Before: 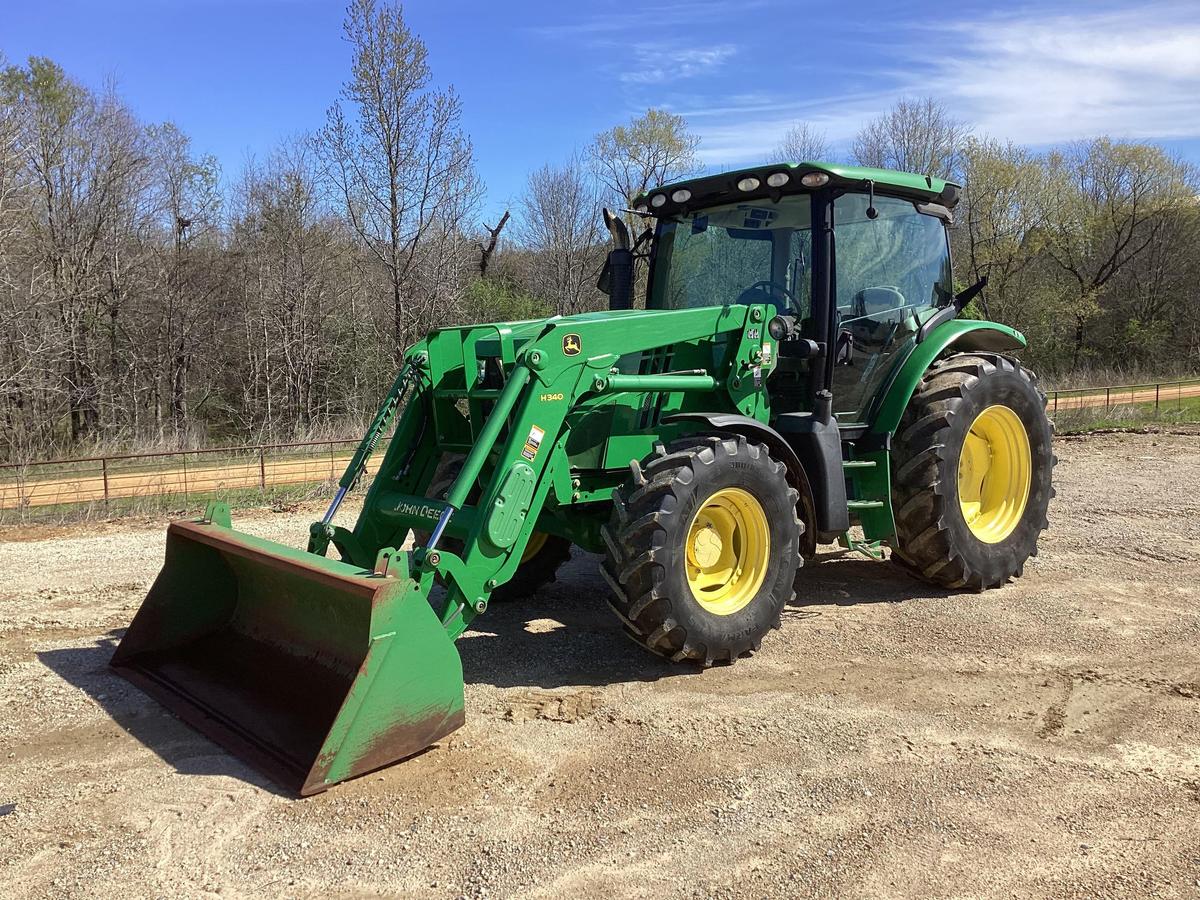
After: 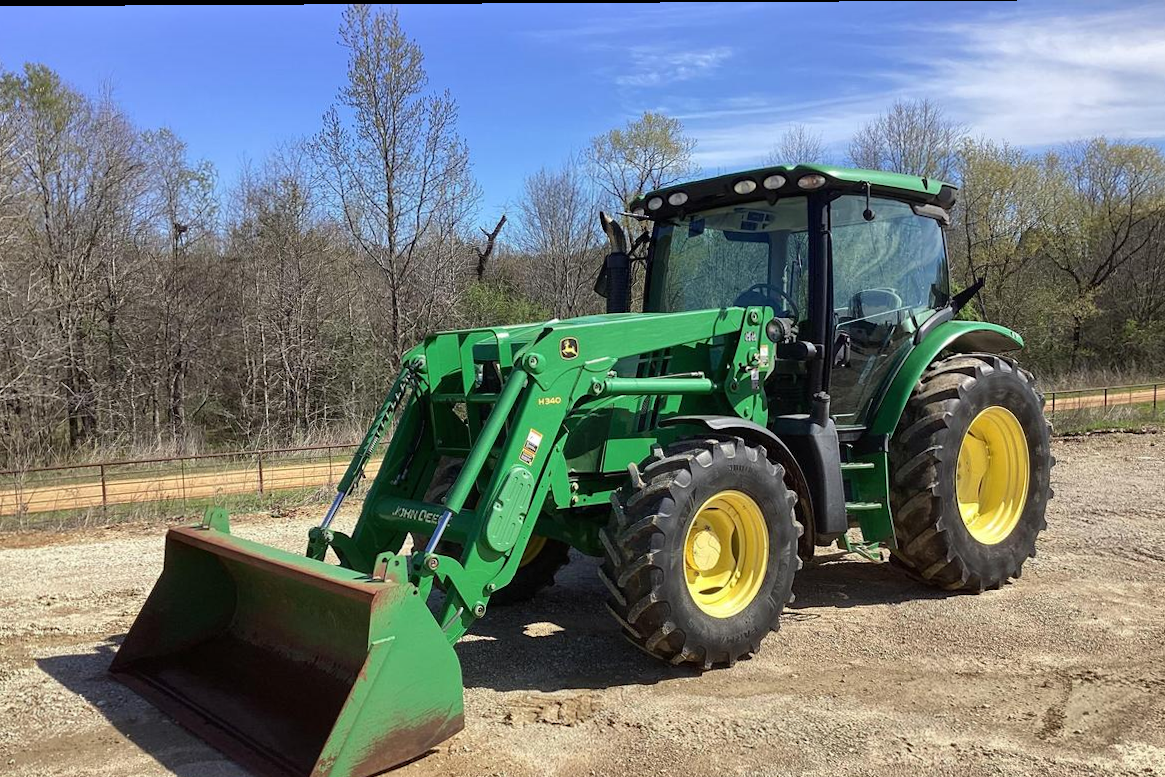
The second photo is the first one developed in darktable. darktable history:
shadows and highlights: highlights color adjustment 0.285%, soften with gaussian
crop and rotate: angle 0.321°, left 0.442%, right 2.86%, bottom 14.305%
